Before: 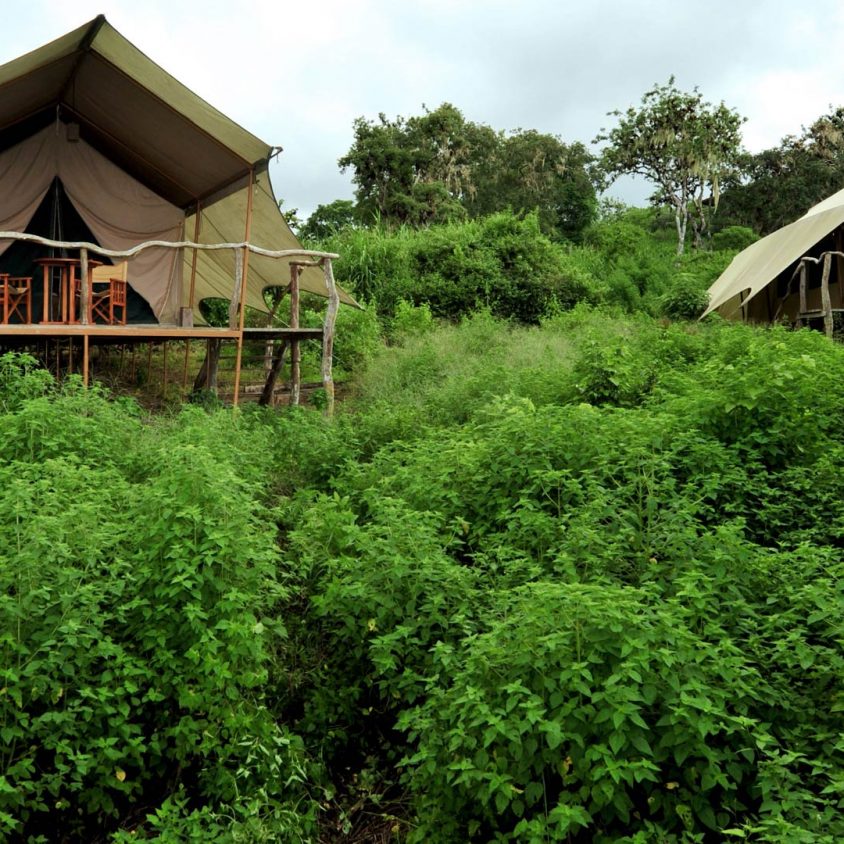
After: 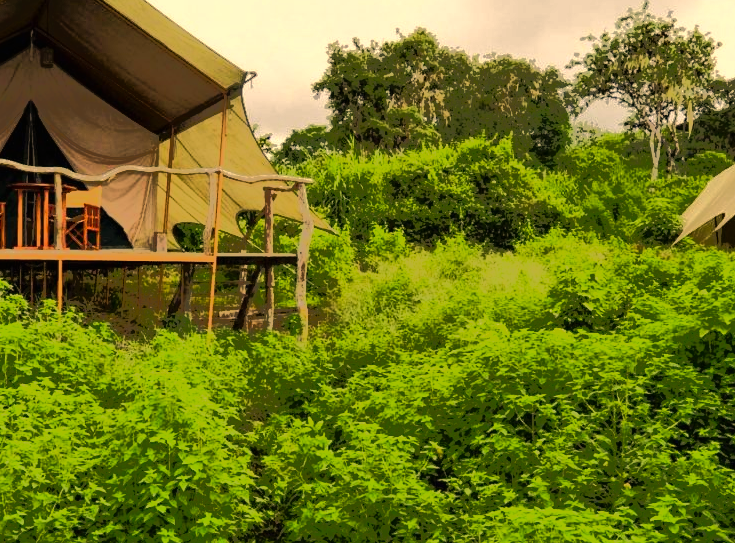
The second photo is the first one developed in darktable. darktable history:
tone equalizer: -7 EV -0.652 EV, -6 EV 0.986 EV, -5 EV -0.48 EV, -4 EV 0.426 EV, -3 EV 0.429 EV, -2 EV 0.123 EV, -1 EV -0.151 EV, +0 EV -0.407 EV, edges refinement/feathering 500, mask exposure compensation -1.57 EV, preserve details no
crop: left 3.148%, top 8.919%, right 9.667%, bottom 26.644%
color correction: highlights a* 14.76, highlights b* 31.27
contrast brightness saturation: contrast -0.01, brightness -0.008, saturation 0.037
